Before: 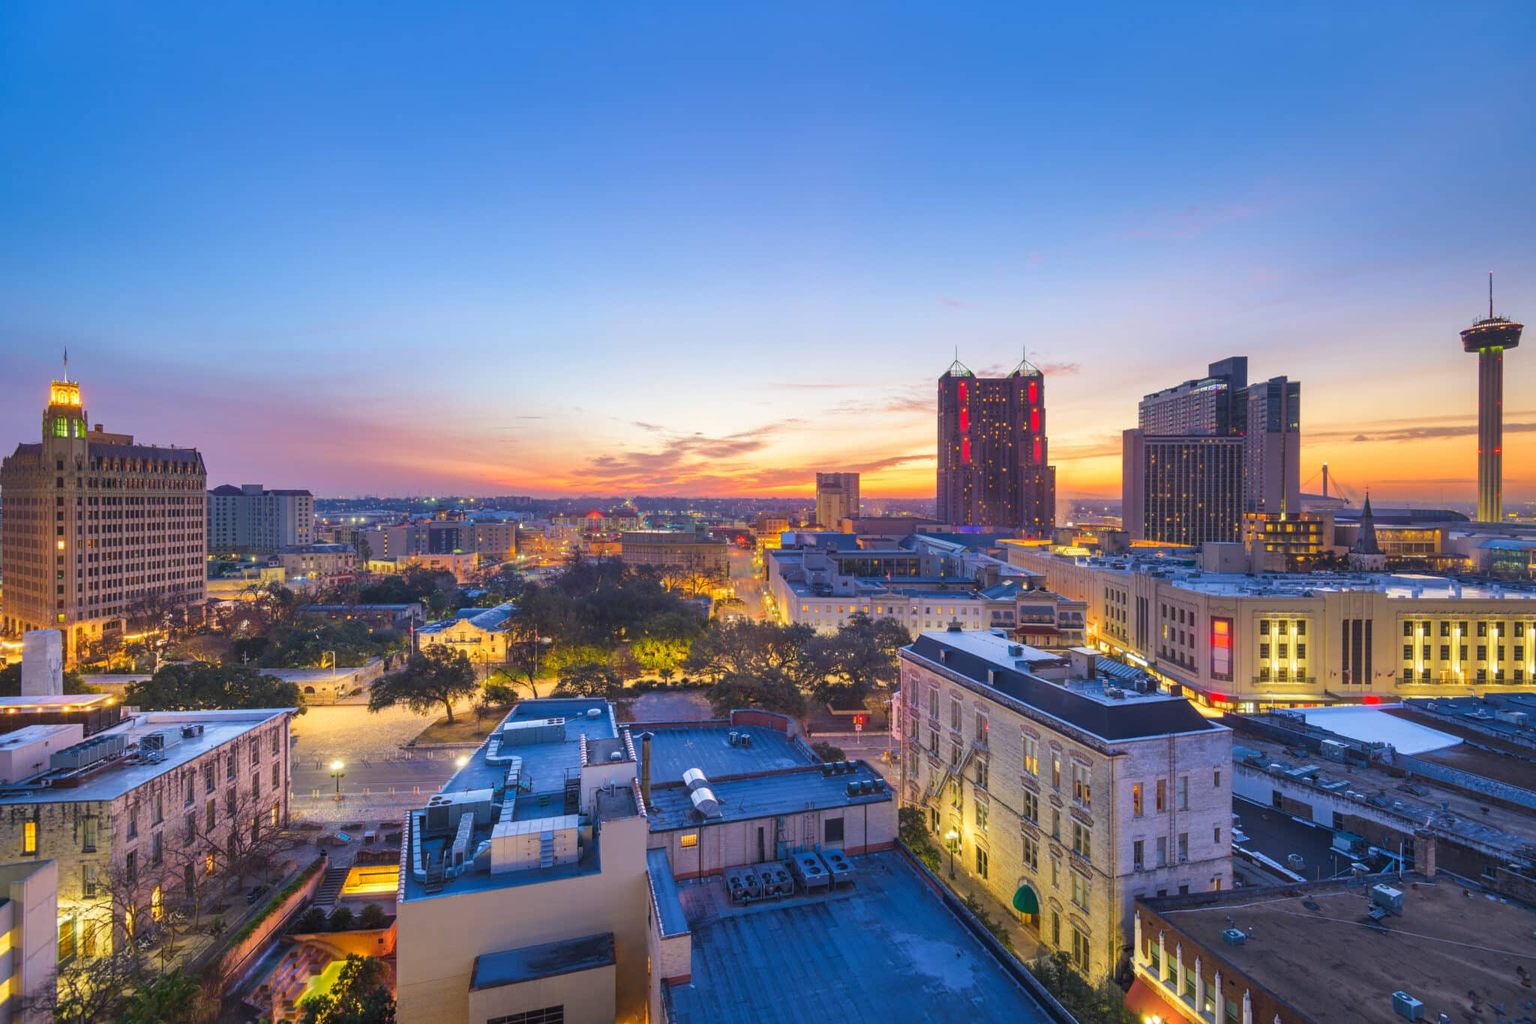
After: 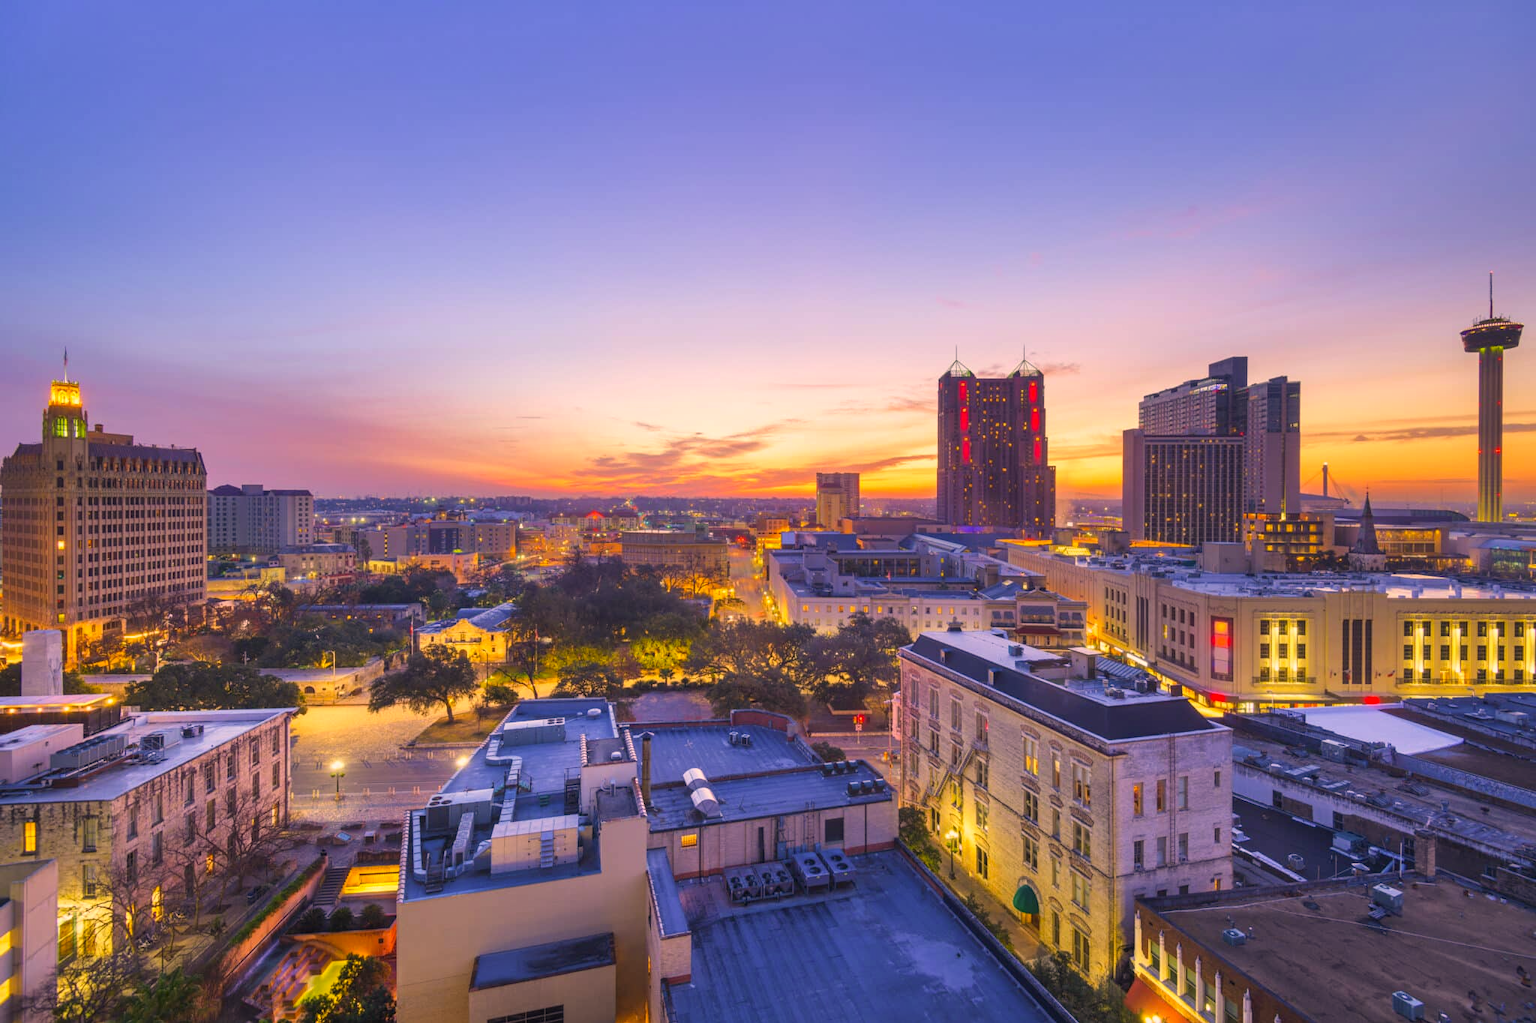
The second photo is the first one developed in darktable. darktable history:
color calibration: illuminant as shot in camera, x 0.37, y 0.382, temperature 4313.32 K
color correction: highlights a* 15, highlights b* 31.55
